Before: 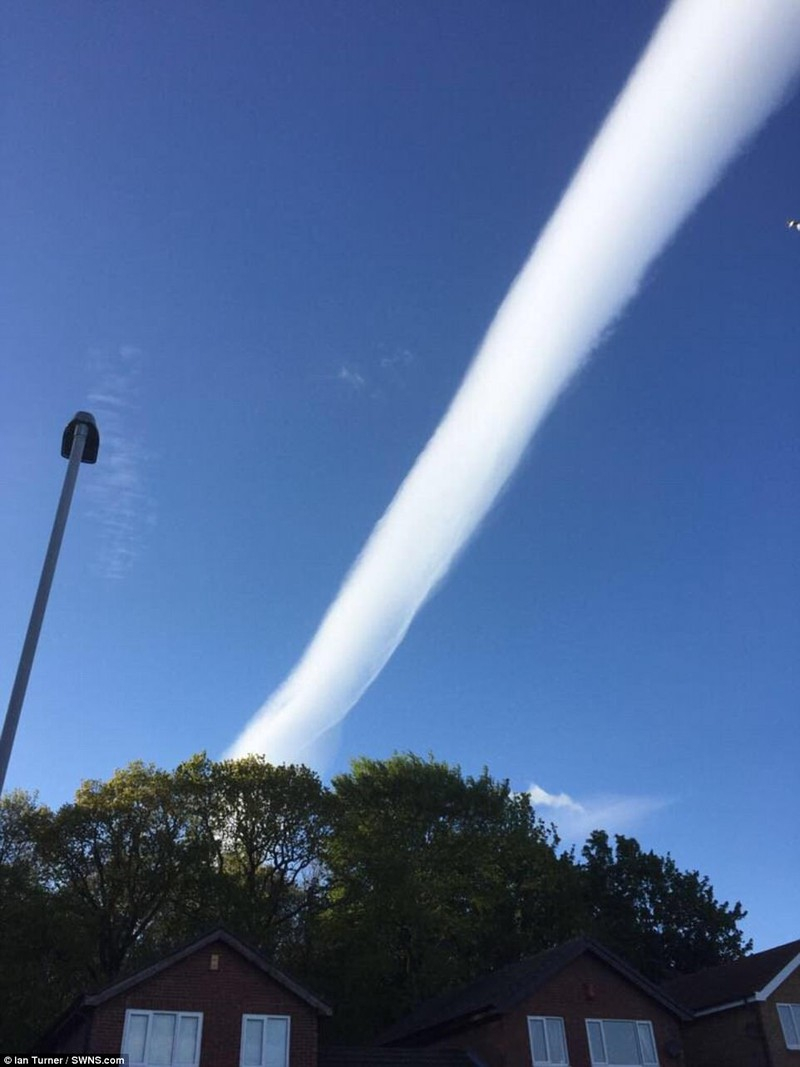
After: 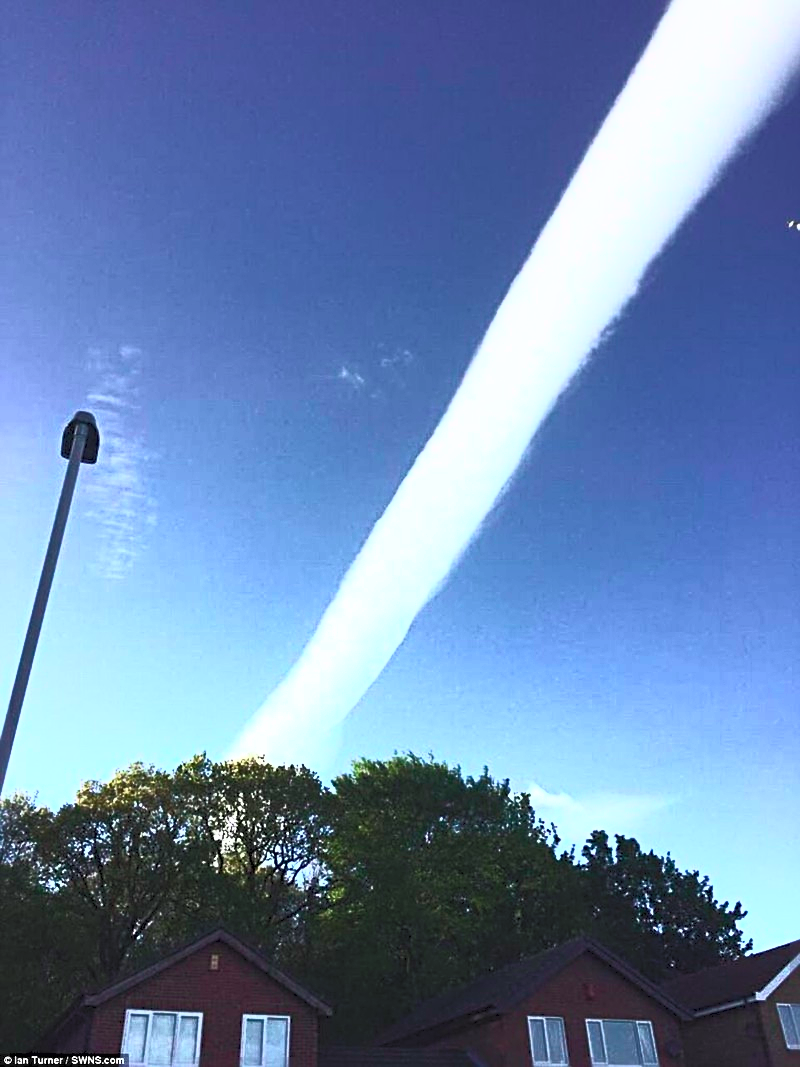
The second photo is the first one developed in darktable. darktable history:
color contrast: blue-yellow contrast 0.62
graduated density: rotation -0.352°, offset 57.64
contrast brightness saturation: contrast 1, brightness 1, saturation 1
sharpen: radius 4
